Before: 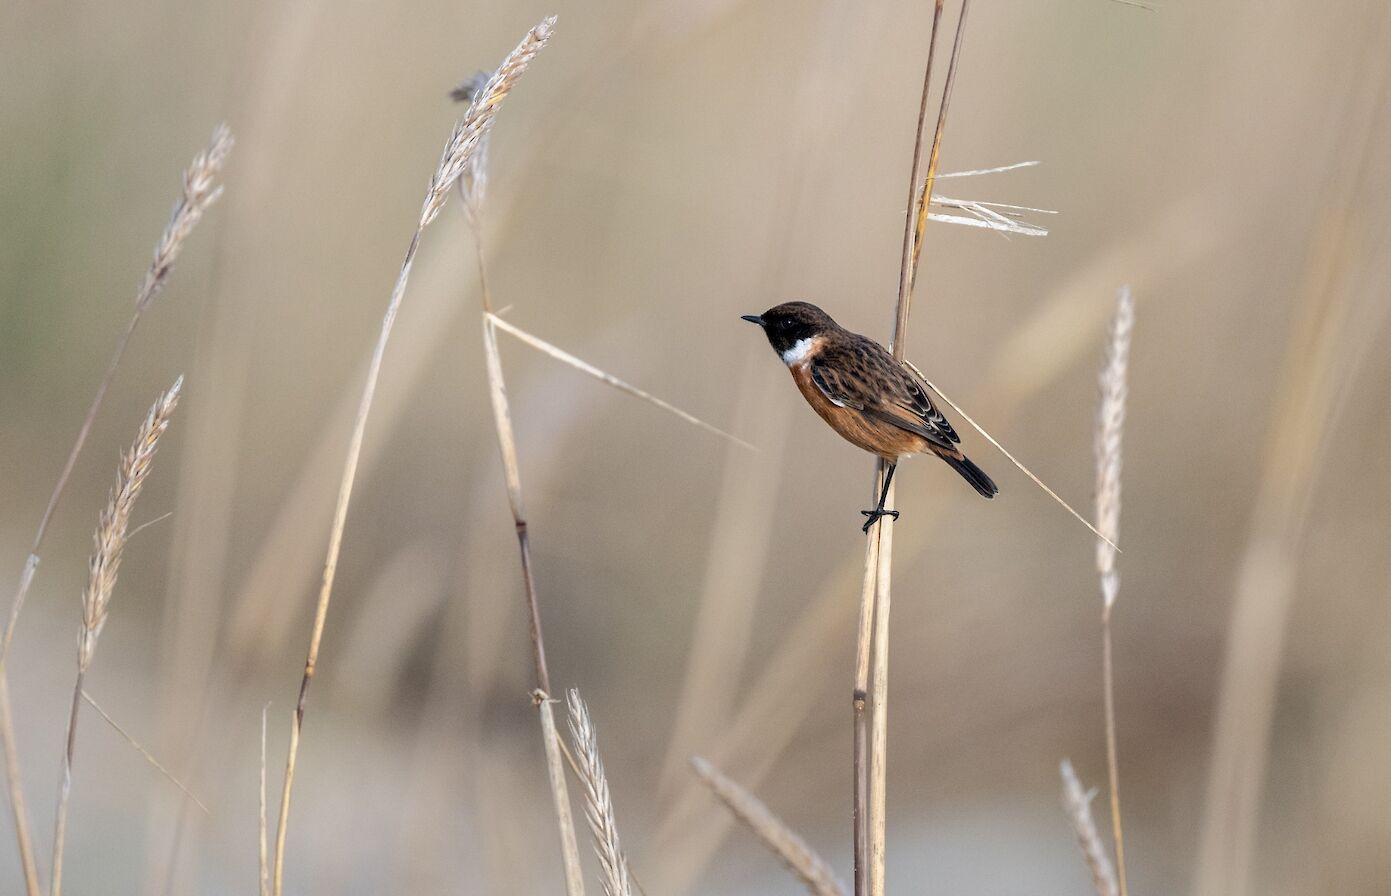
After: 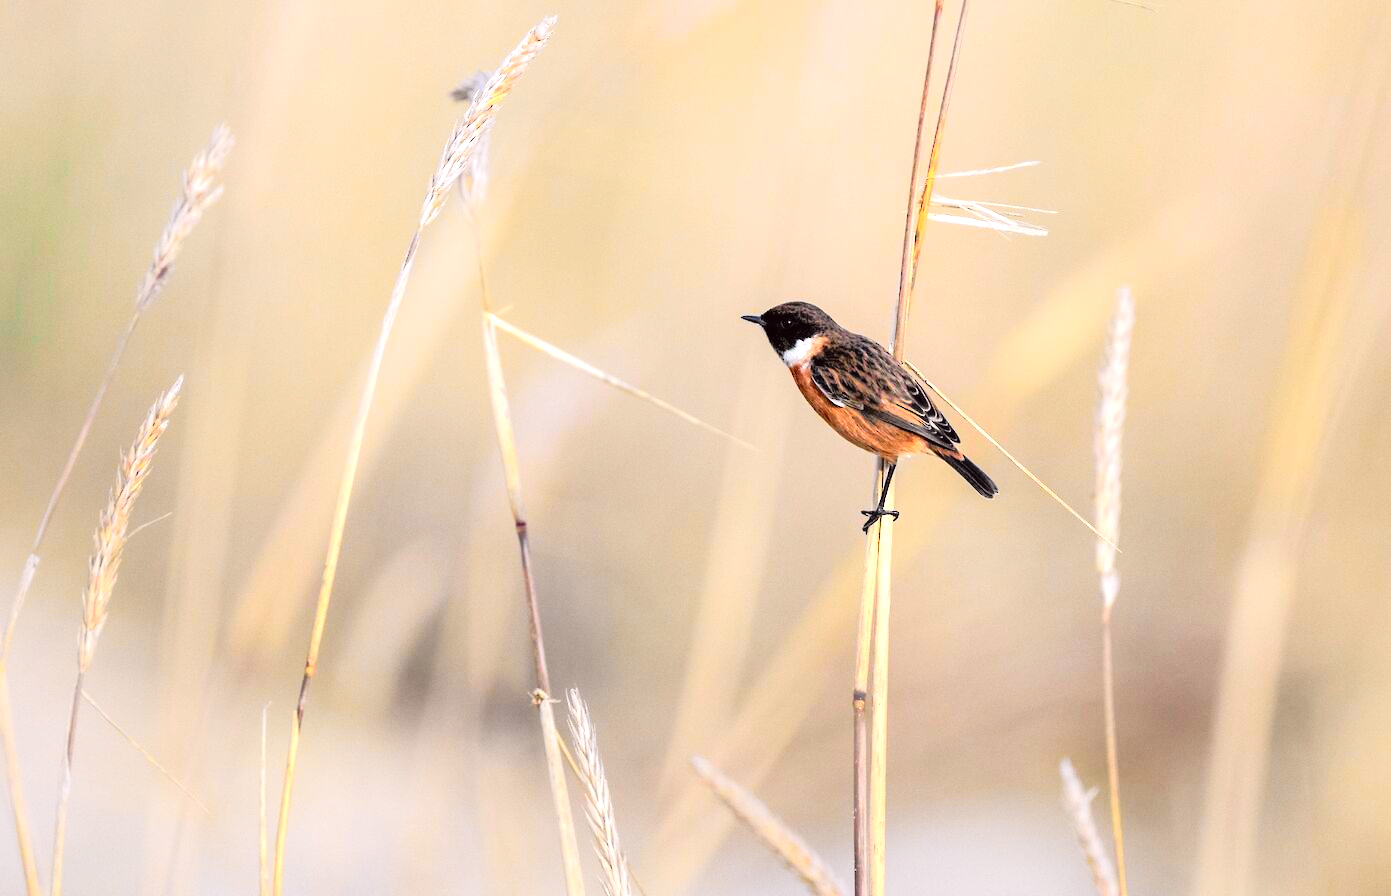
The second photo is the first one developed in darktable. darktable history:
tone equalizer: -8 EV -0.757 EV, -7 EV -0.71 EV, -6 EV -0.598 EV, -5 EV -0.384 EV, -3 EV 0.391 EV, -2 EV 0.6 EV, -1 EV 0.679 EV, +0 EV 0.731 EV
tone curve: curves: ch0 [(0, 0.012) (0.144, 0.137) (0.326, 0.386) (0.489, 0.573) (0.656, 0.763) (0.849, 0.902) (1, 0.974)]; ch1 [(0, 0) (0.366, 0.367) (0.475, 0.453) (0.487, 0.501) (0.519, 0.527) (0.544, 0.579) (0.562, 0.619) (0.622, 0.694) (1, 1)]; ch2 [(0, 0) (0.333, 0.346) (0.375, 0.375) (0.424, 0.43) (0.476, 0.492) (0.502, 0.503) (0.533, 0.541) (0.572, 0.615) (0.605, 0.656) (0.641, 0.709) (1, 1)], color space Lab, independent channels, preserve colors none
